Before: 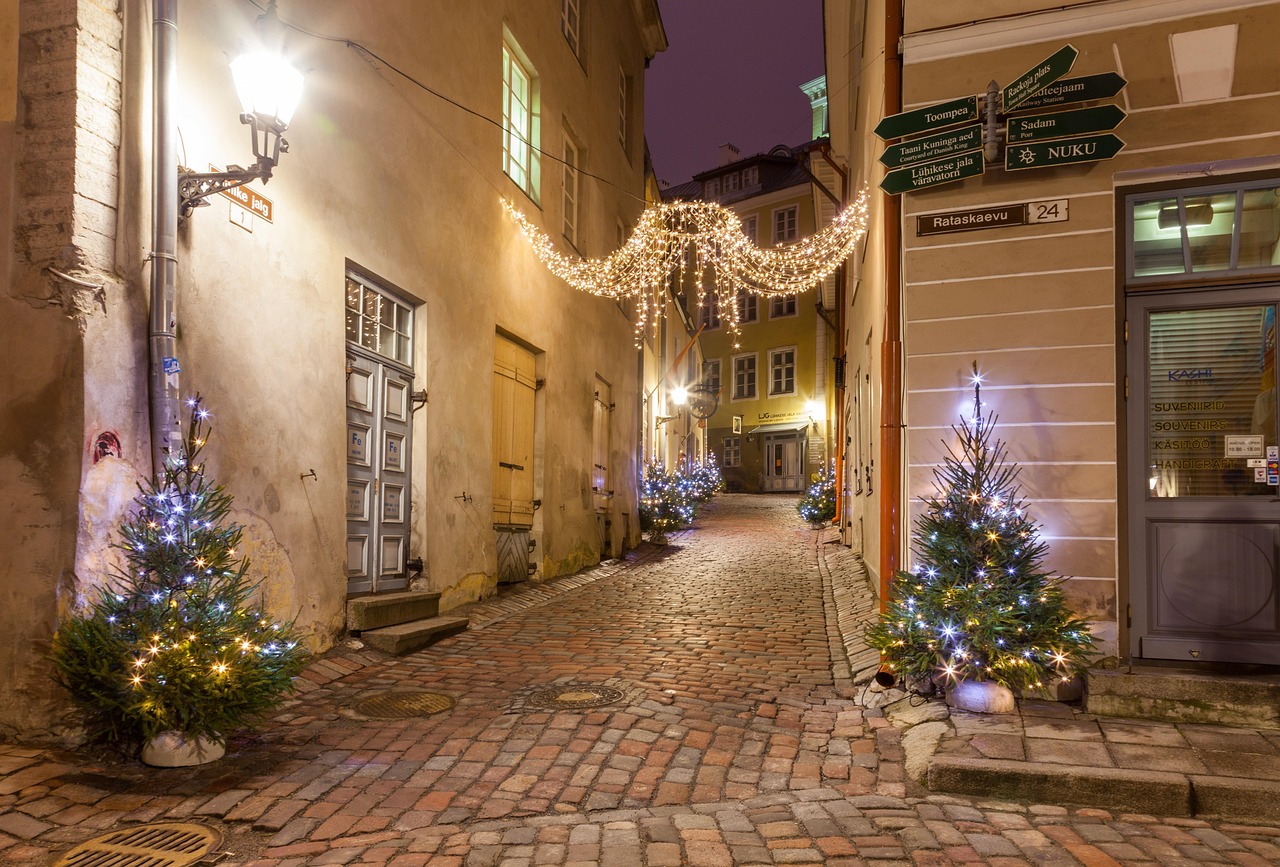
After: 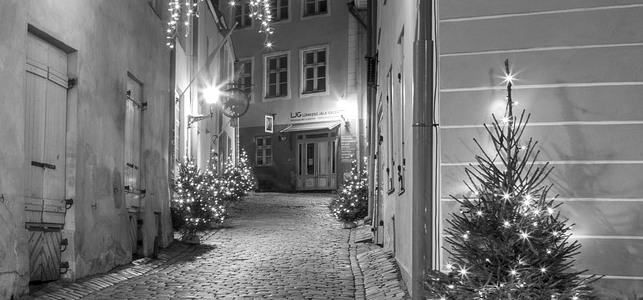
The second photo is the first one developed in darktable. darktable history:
crop: left 36.607%, top 34.735%, right 13.146%, bottom 30.611%
local contrast: highlights 100%, shadows 100%, detail 120%, midtone range 0.2
monochrome: a 32, b 64, size 2.3
